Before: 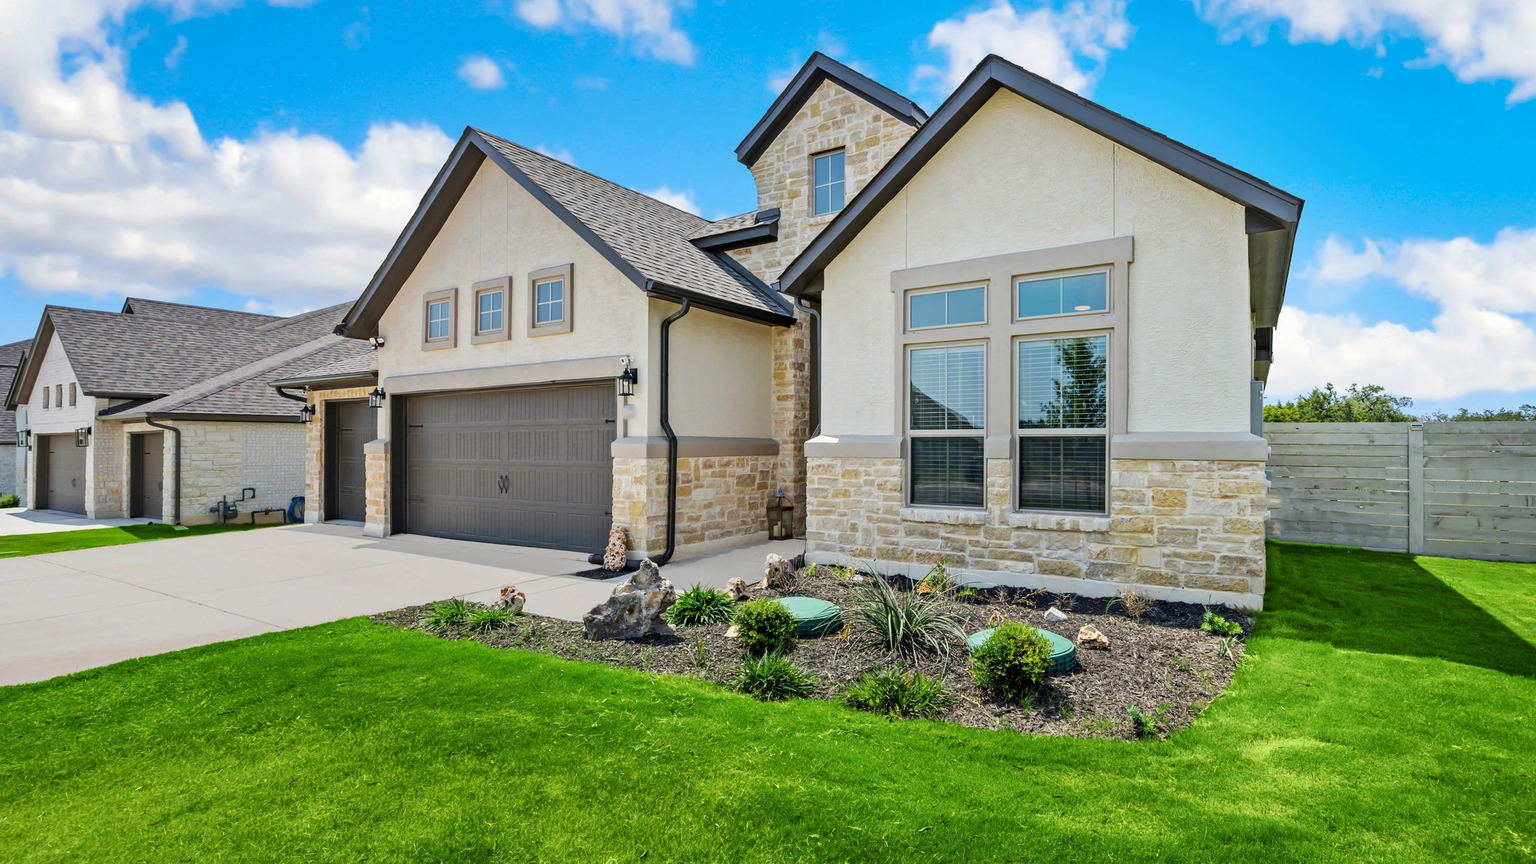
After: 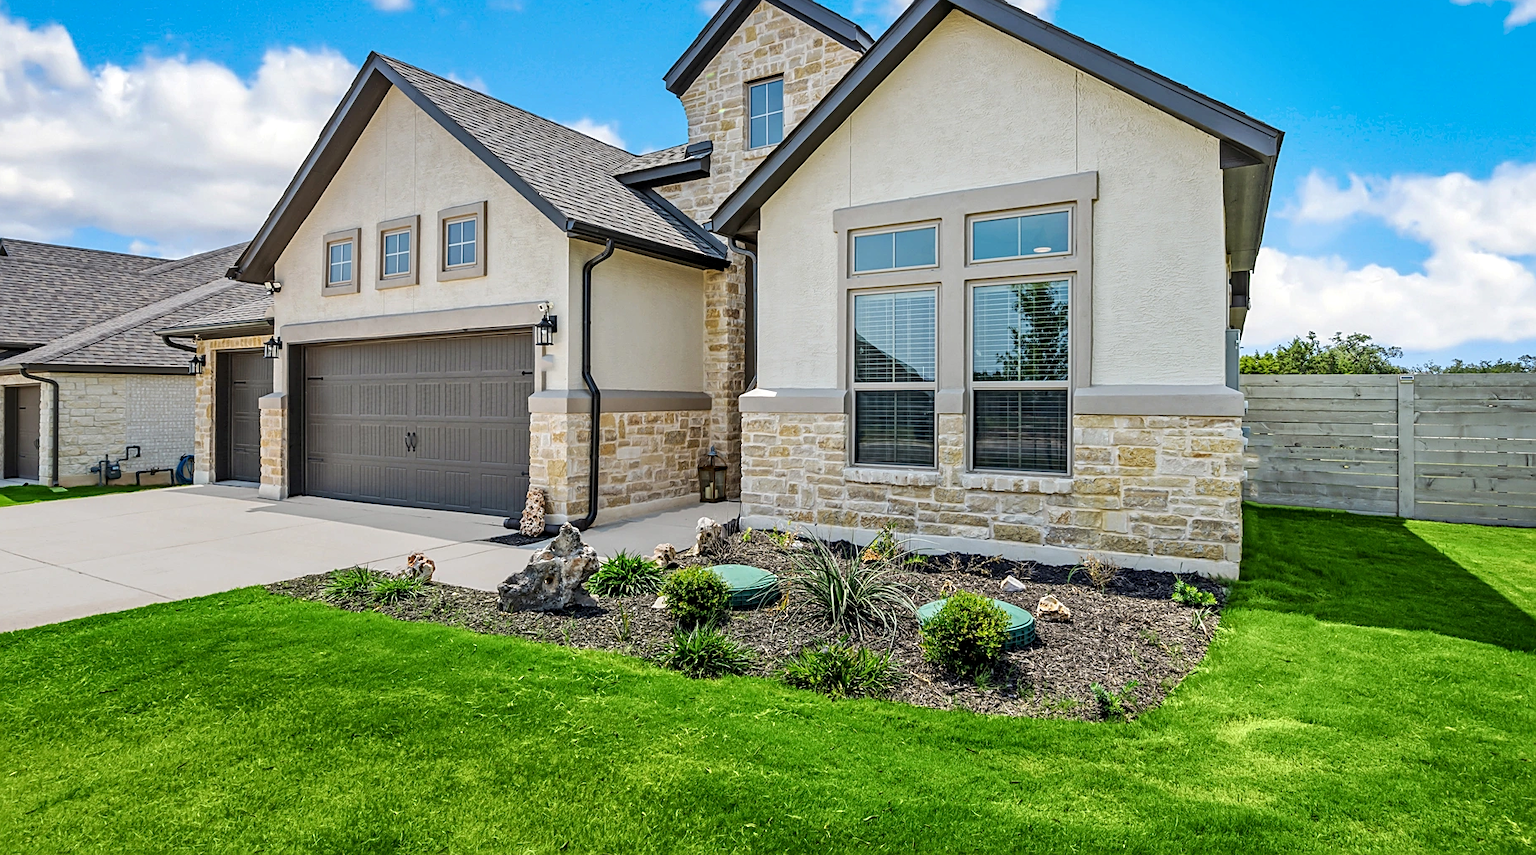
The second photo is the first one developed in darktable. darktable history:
sharpen: on, module defaults
crop and rotate: left 8.262%, top 9.226%
local contrast: on, module defaults
